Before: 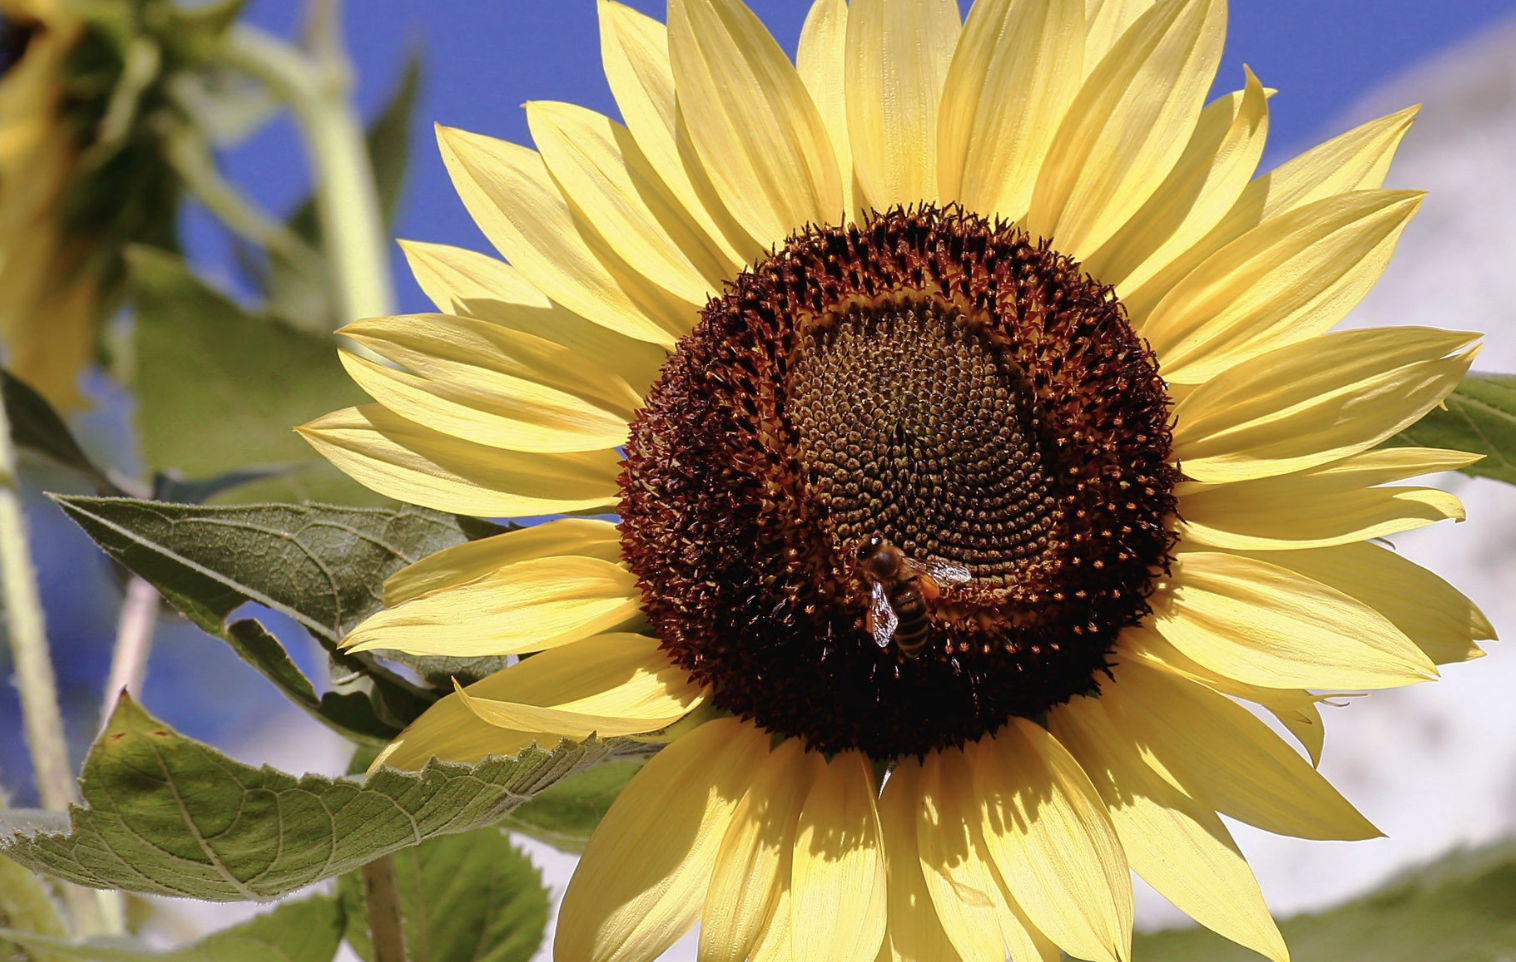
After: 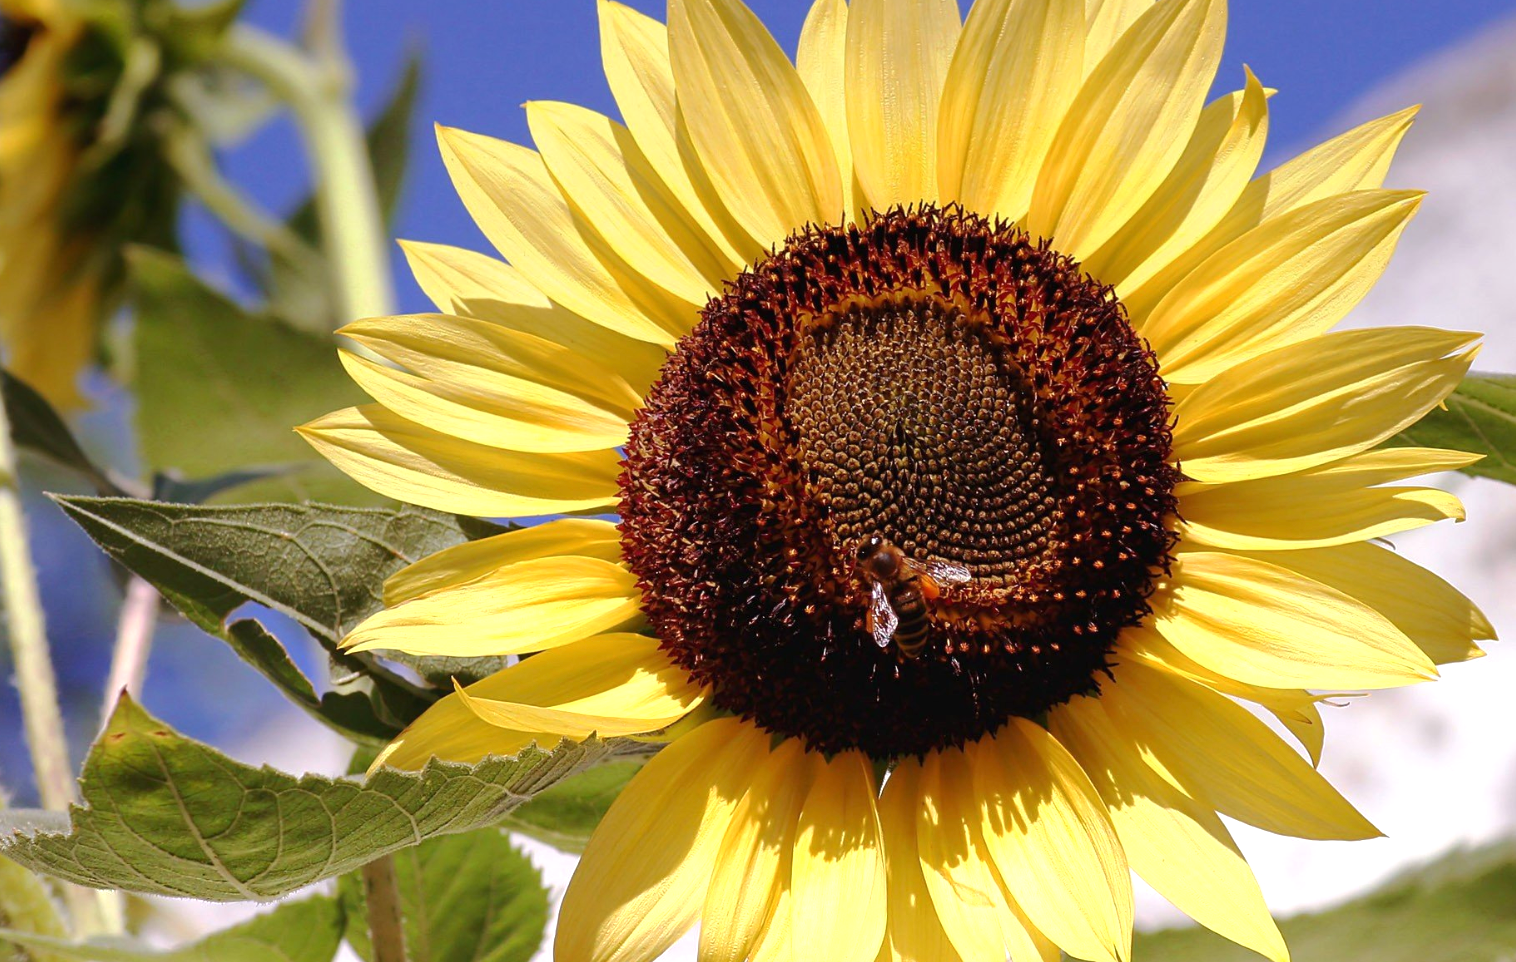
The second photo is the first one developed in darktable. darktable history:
exposure: exposure 0.648 EV, compensate highlight preservation false
graduated density: rotation 5.63°, offset 76.9
